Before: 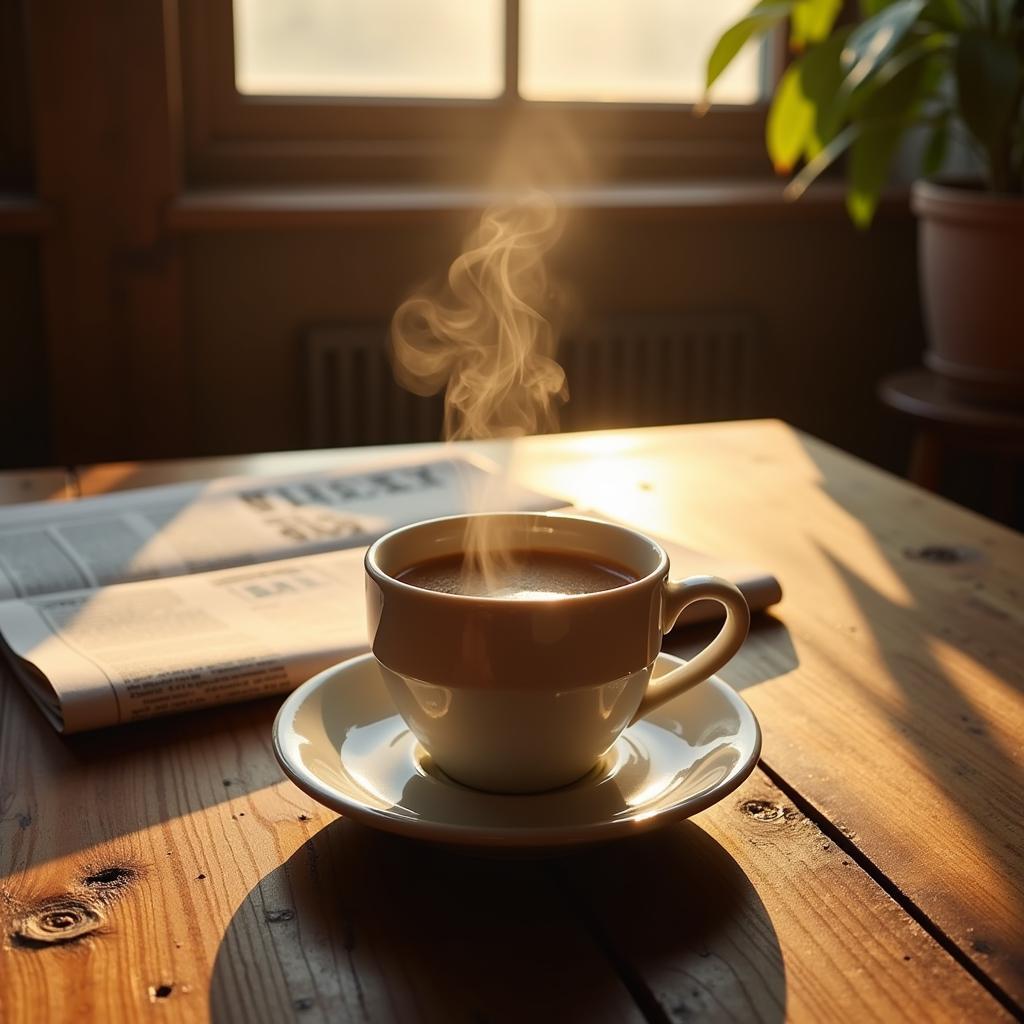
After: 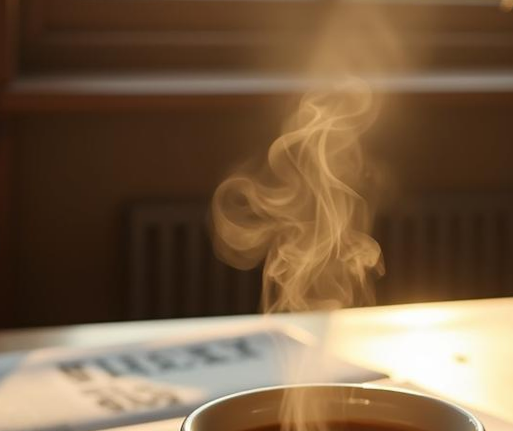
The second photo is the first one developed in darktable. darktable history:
rotate and perspective: rotation 0.215°, lens shift (vertical) -0.139, crop left 0.069, crop right 0.939, crop top 0.002, crop bottom 0.996
crop: left 15.306%, top 9.065%, right 30.789%, bottom 48.638%
